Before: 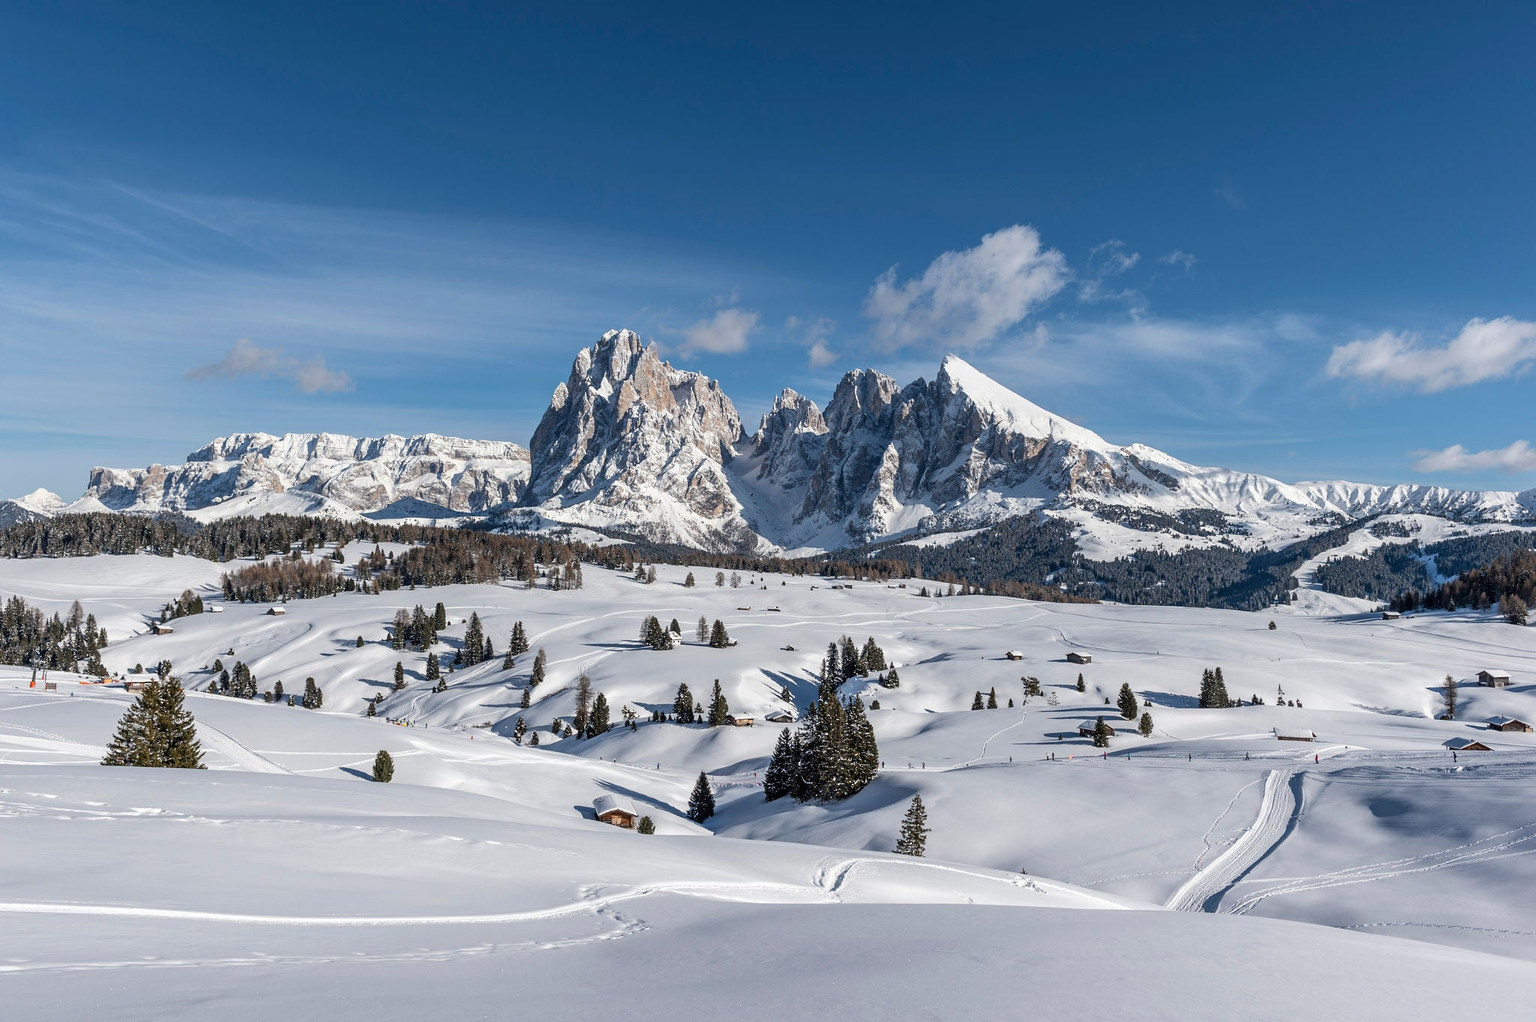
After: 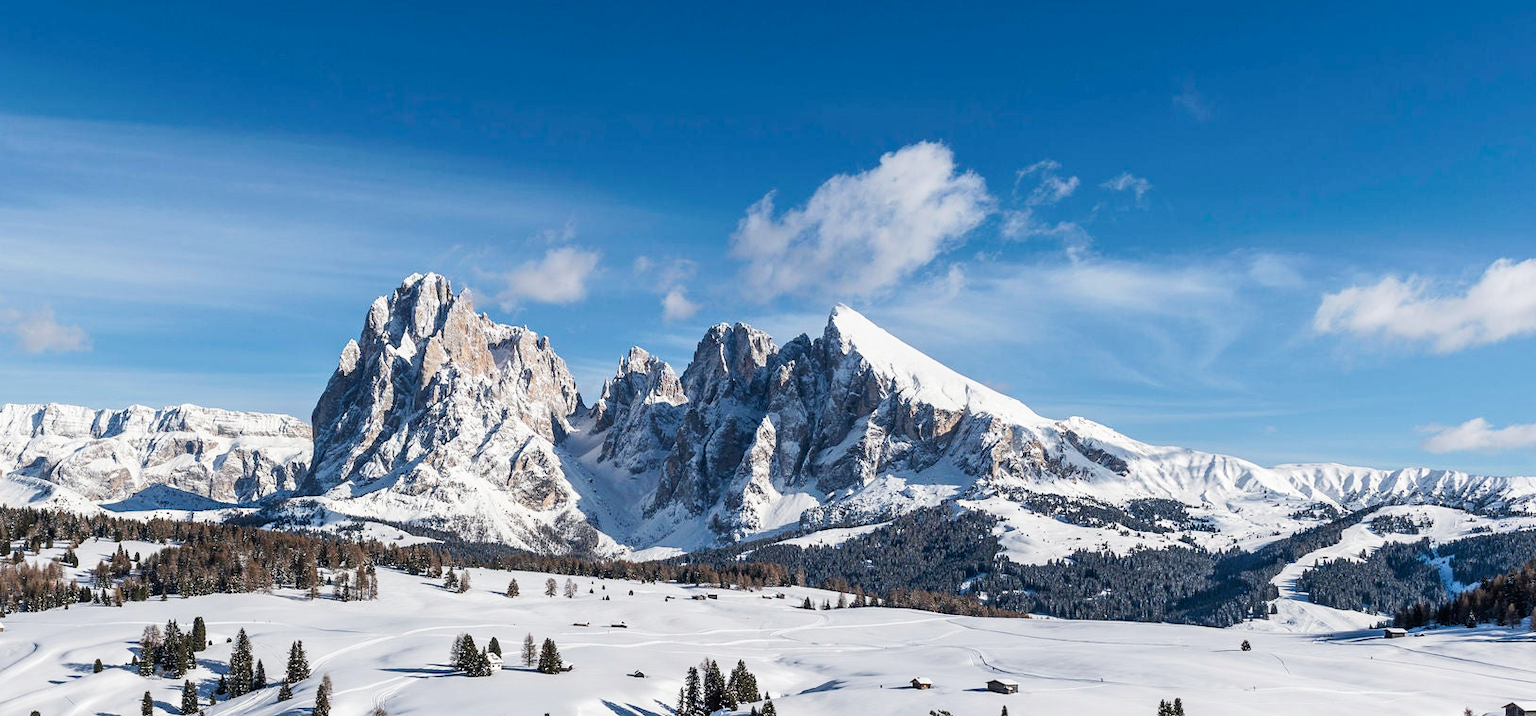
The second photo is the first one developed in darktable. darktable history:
crop: left 18.375%, top 11.07%, right 2.123%, bottom 33.197%
tone curve: curves: ch0 [(0, 0) (0.003, 0.01) (0.011, 0.015) (0.025, 0.023) (0.044, 0.038) (0.069, 0.058) (0.1, 0.093) (0.136, 0.134) (0.177, 0.176) (0.224, 0.221) (0.277, 0.282) (0.335, 0.36) (0.399, 0.438) (0.468, 0.54) (0.543, 0.632) (0.623, 0.724) (0.709, 0.814) (0.801, 0.885) (0.898, 0.947) (1, 1)], preserve colors none
